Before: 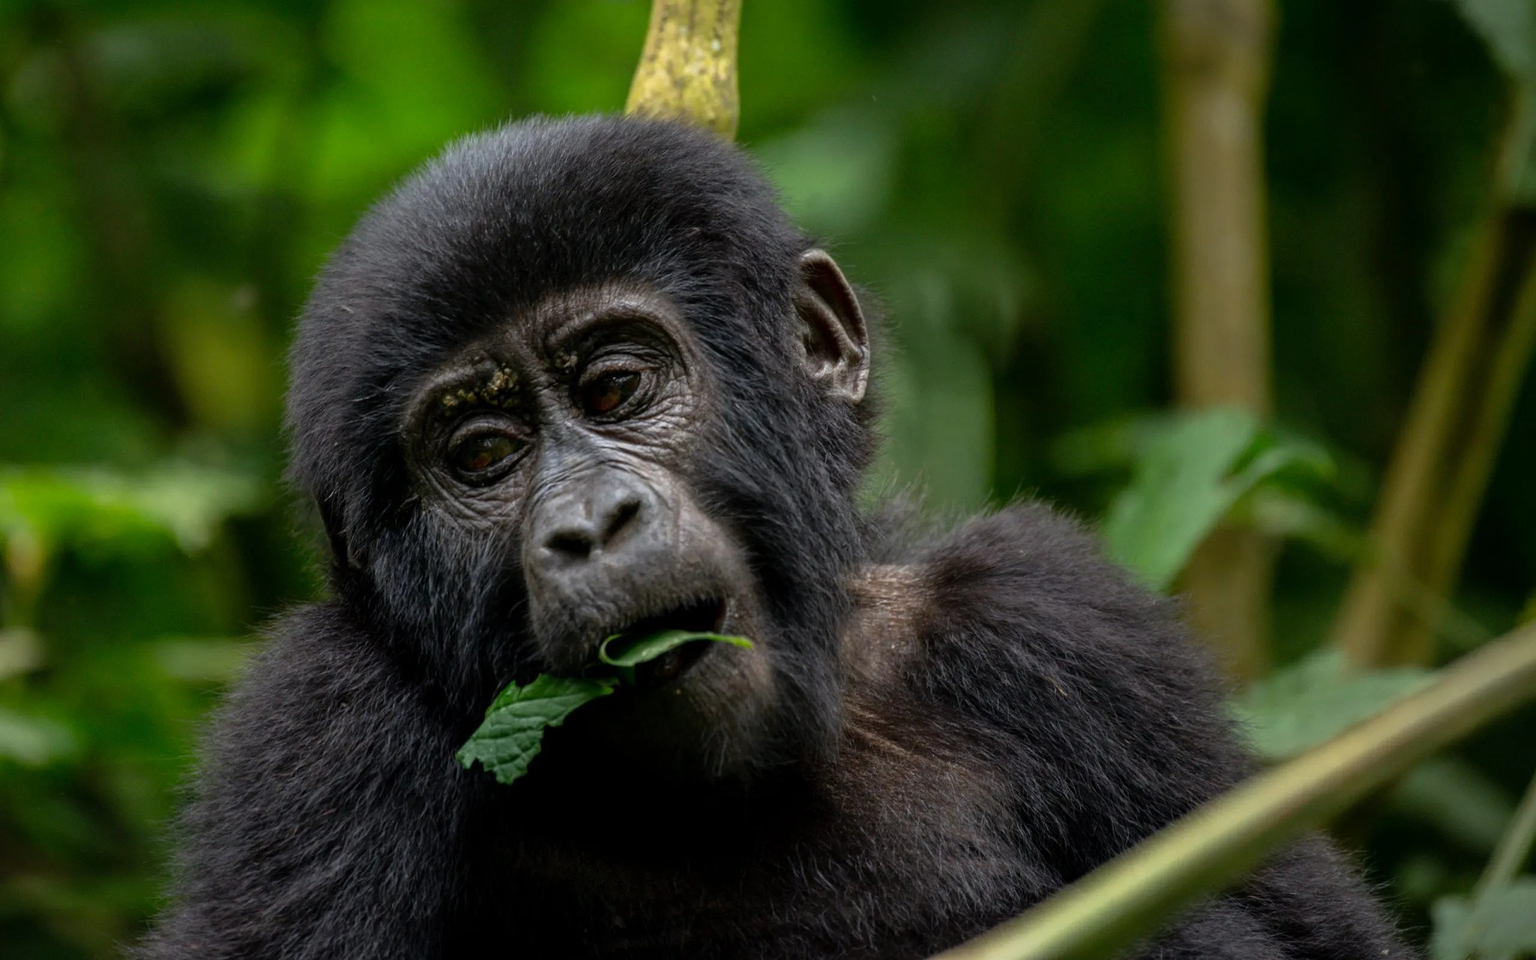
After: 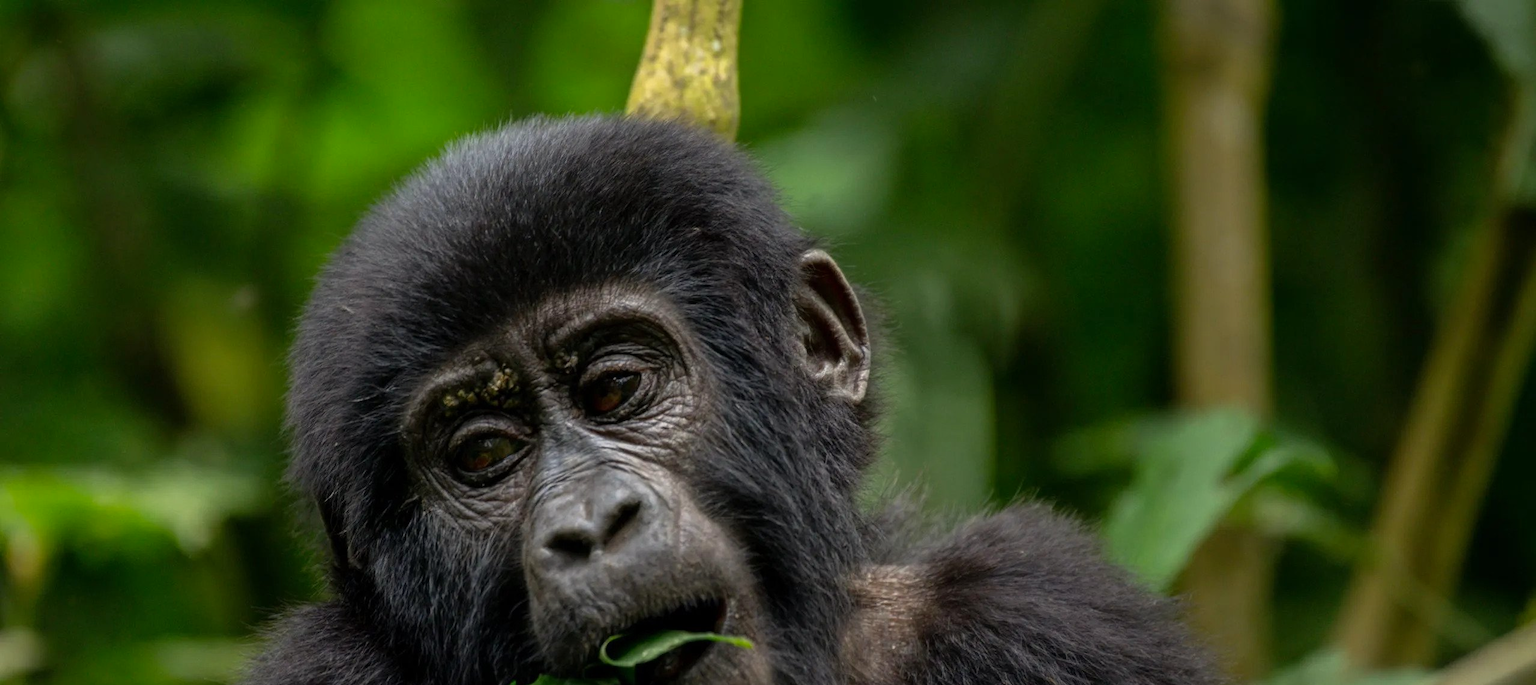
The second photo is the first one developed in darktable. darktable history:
color correction: highlights b* 3
crop: bottom 28.576%
